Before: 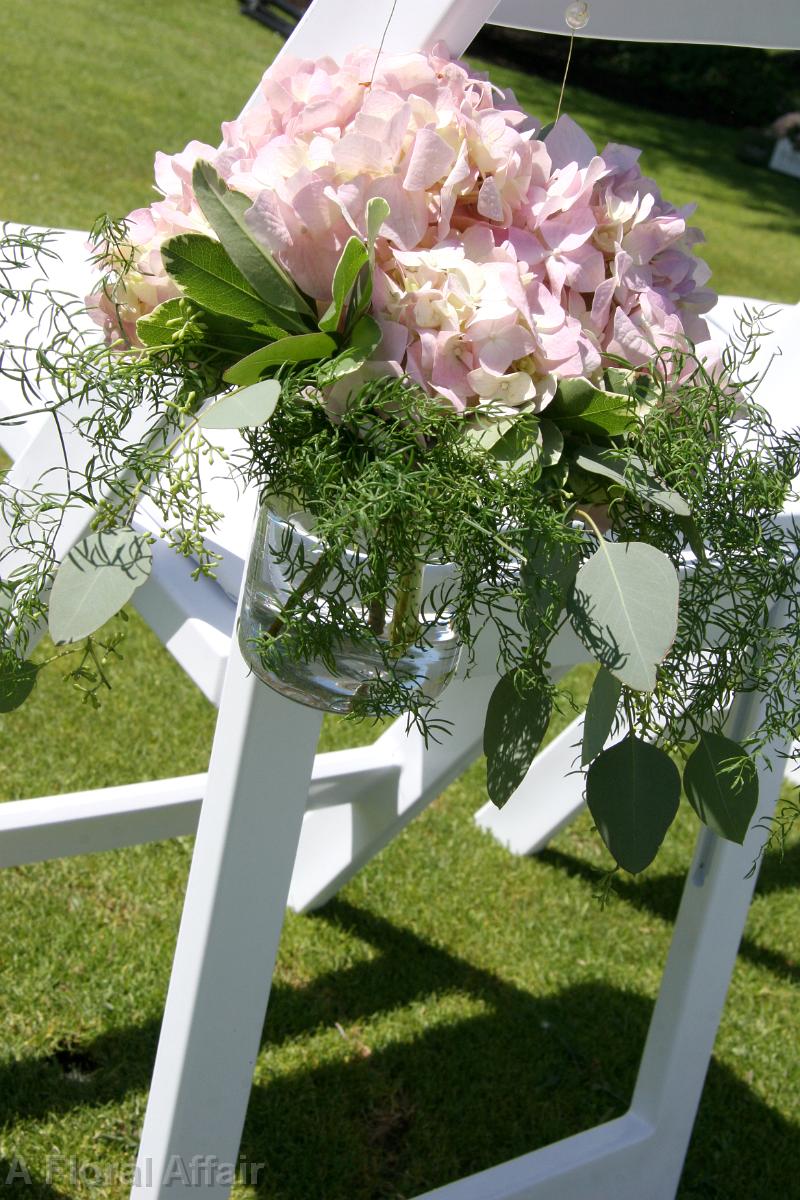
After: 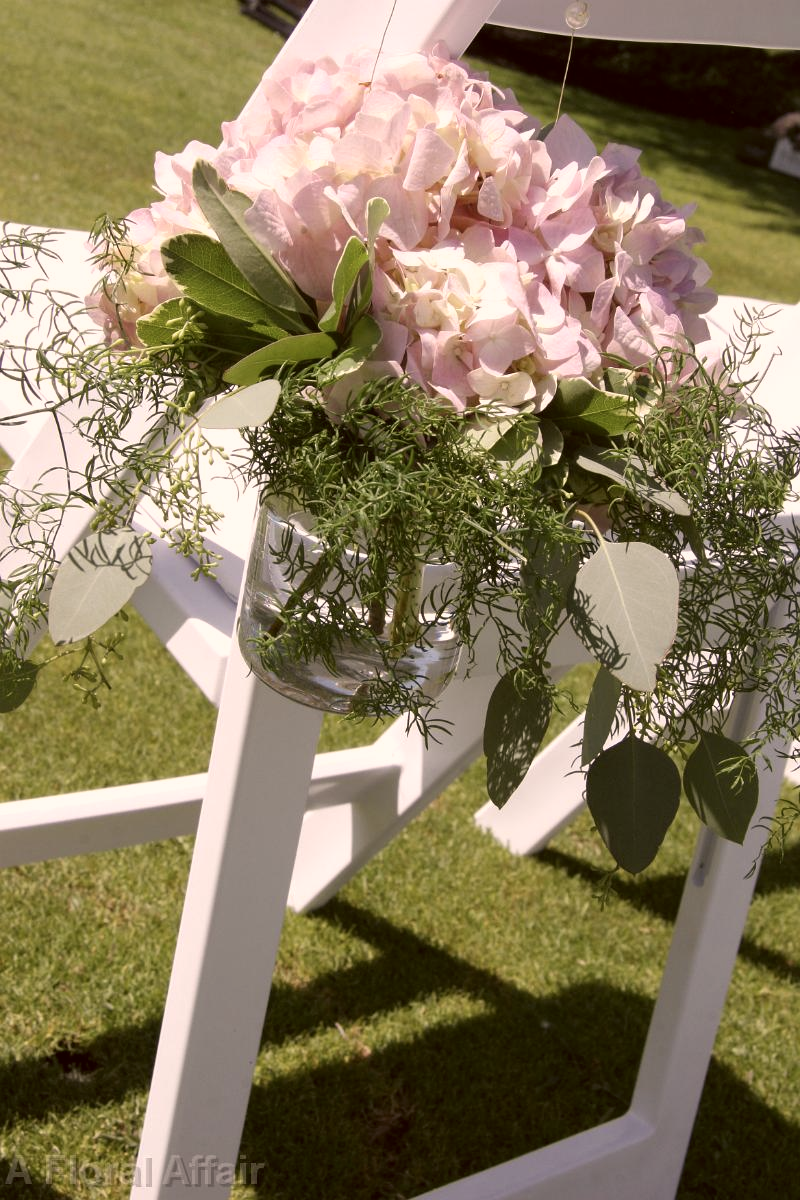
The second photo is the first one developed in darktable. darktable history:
color correction: highlights a* 10.18, highlights b* 9.73, shadows a* 8.73, shadows b* 8.08, saturation 0.767
